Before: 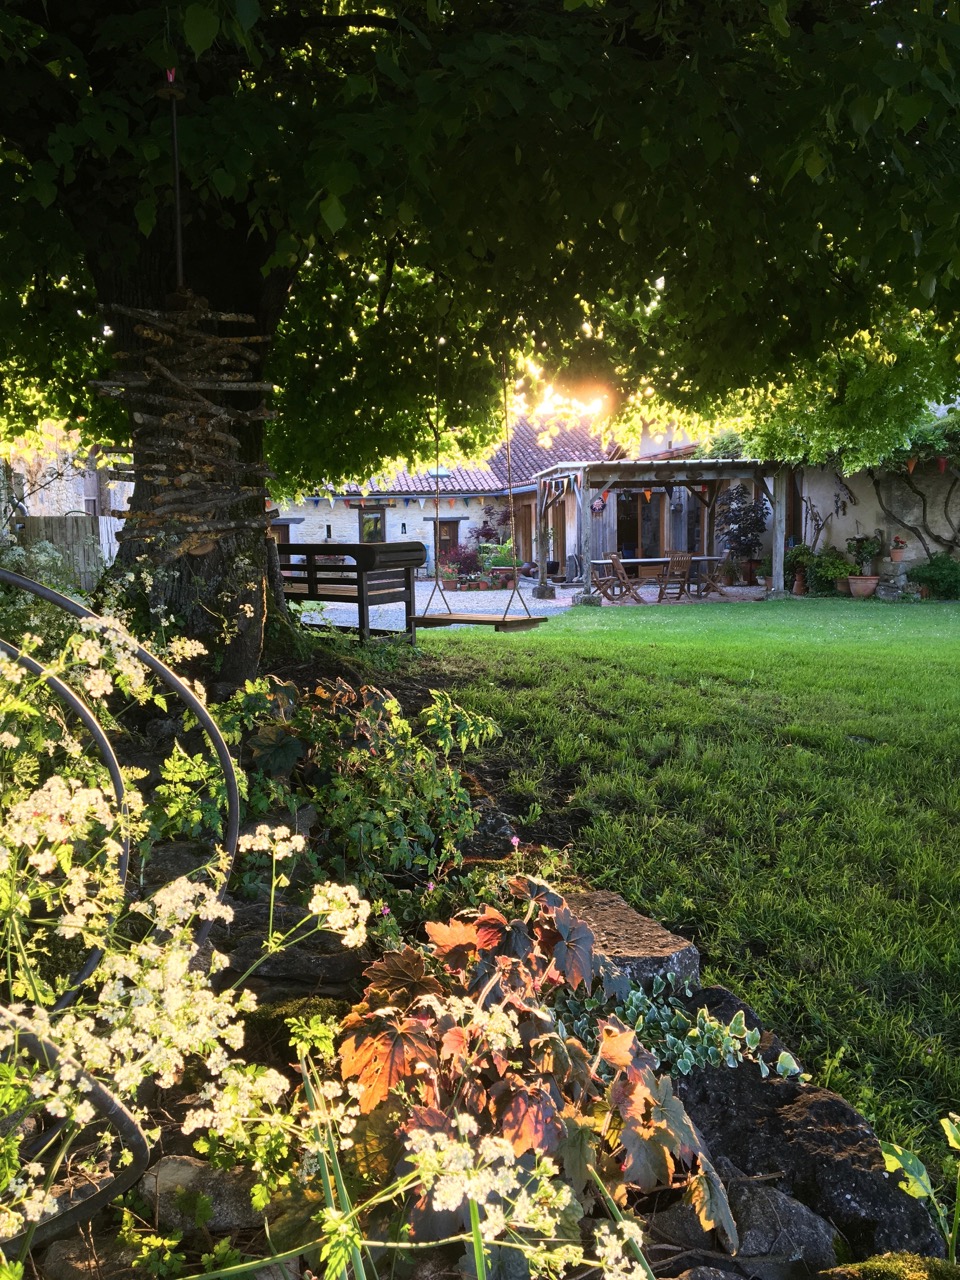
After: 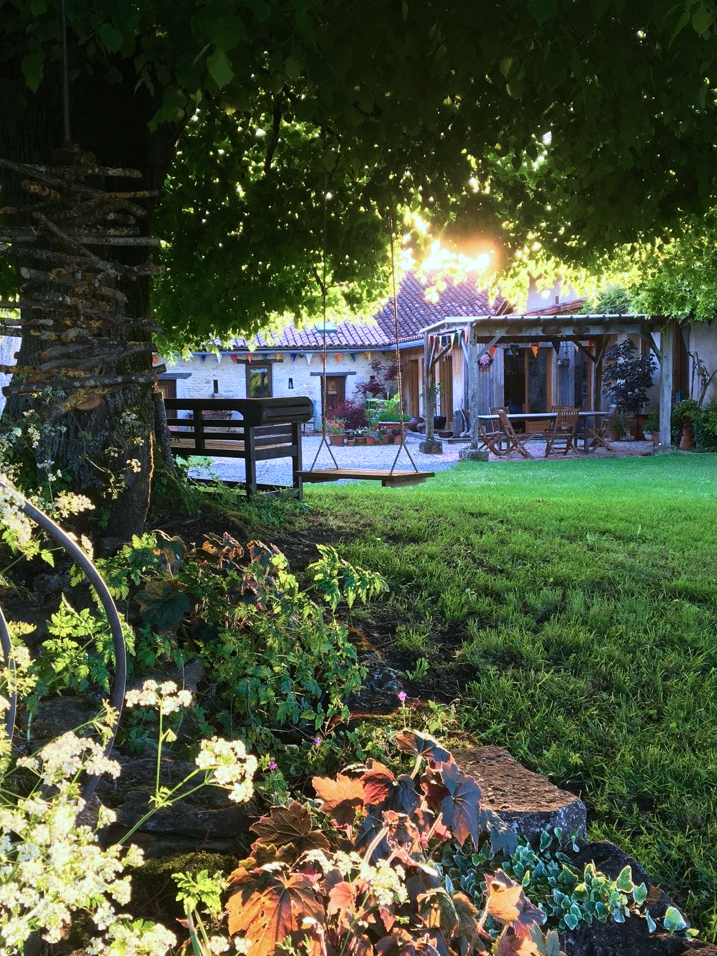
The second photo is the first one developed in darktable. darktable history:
color calibration: x 0.372, y 0.386, temperature 4283.97 K
velvia: on, module defaults
crop and rotate: left 11.831%, top 11.346%, right 13.429%, bottom 13.899%
